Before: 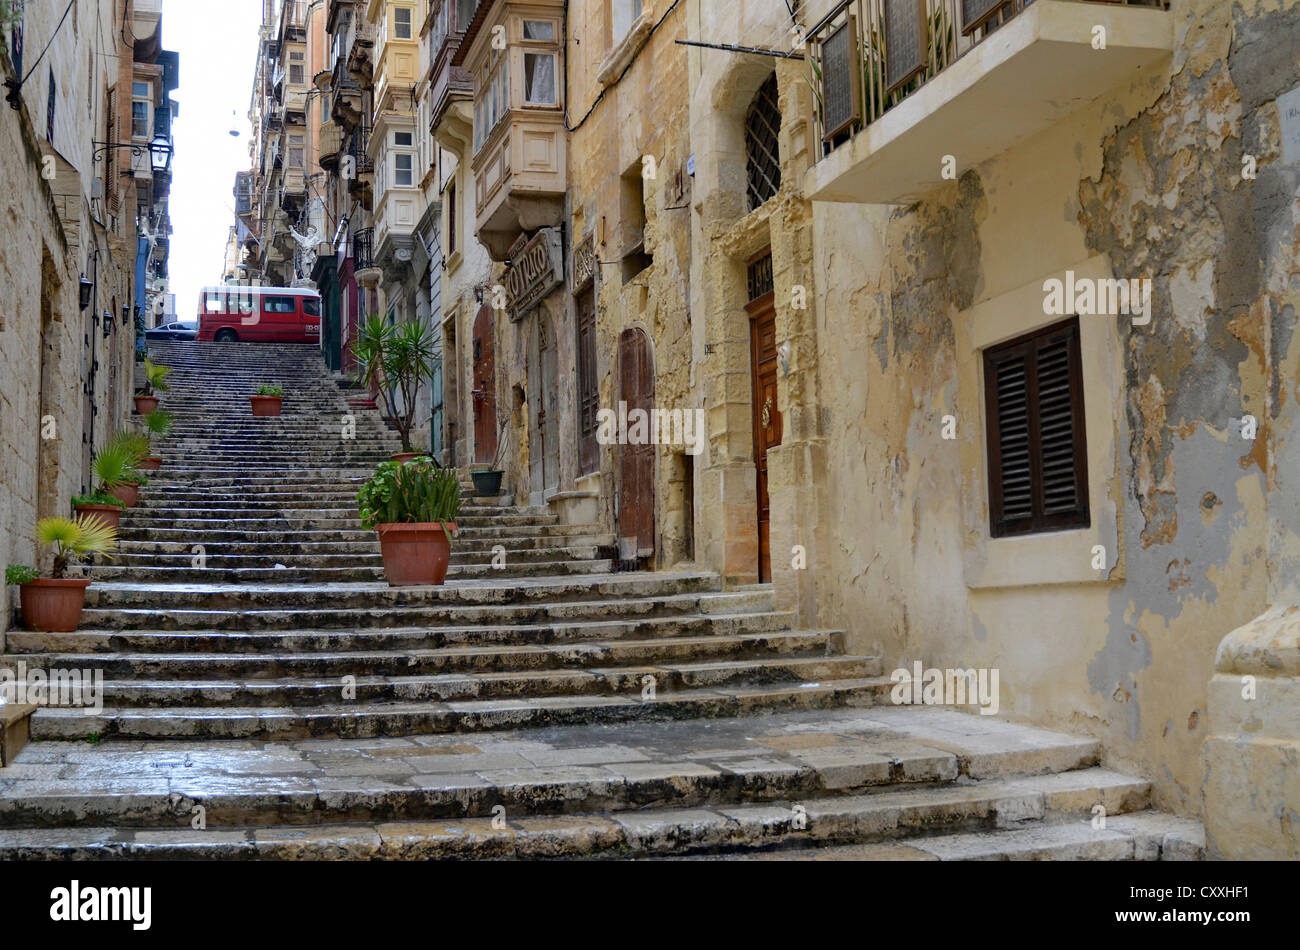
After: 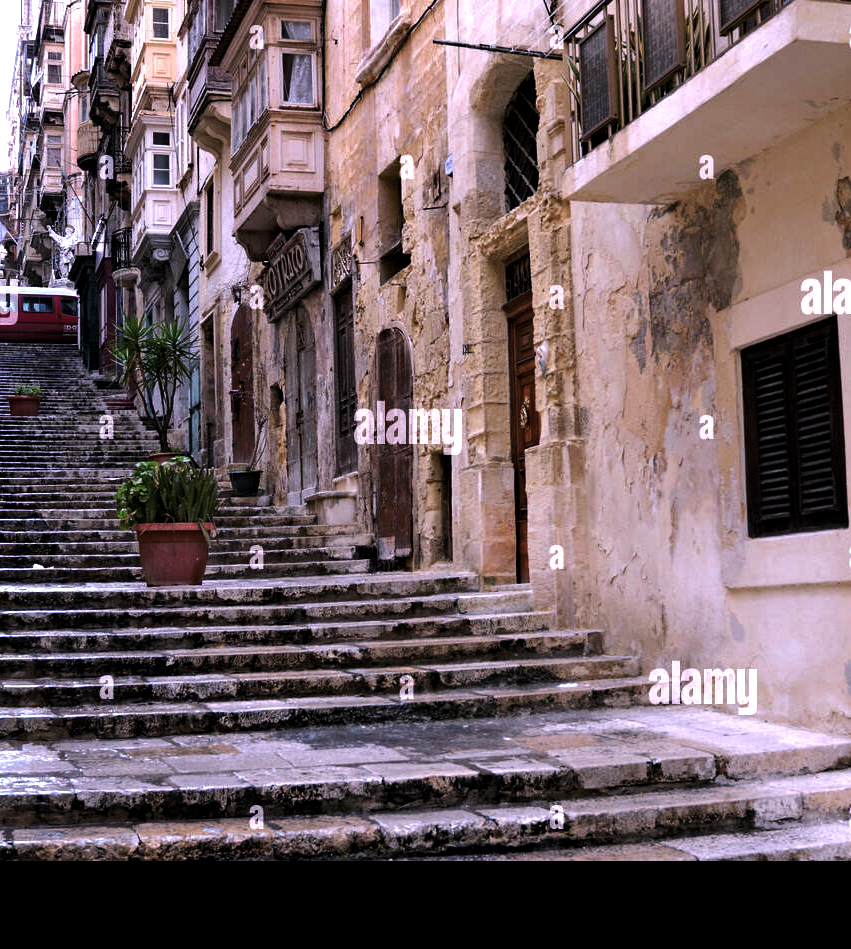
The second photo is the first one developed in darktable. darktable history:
crop and rotate: left 18.635%, right 15.869%
color correction: highlights a* 15.79, highlights b* -20.8
tone curve: curves: ch0 [(0, 0.021) (0.059, 0.053) (0.197, 0.191) (0.32, 0.311) (0.495, 0.505) (0.725, 0.731) (0.89, 0.919) (1, 1)]; ch1 [(0, 0) (0.094, 0.081) (0.285, 0.299) (0.401, 0.424) (0.453, 0.439) (0.495, 0.496) (0.54, 0.55) (0.615, 0.637) (0.657, 0.683) (1, 1)]; ch2 [(0, 0) (0.257, 0.217) (0.43, 0.421) (0.498, 0.507) (0.547, 0.539) (0.595, 0.56) (0.644, 0.599) (1, 1)], preserve colors none
levels: levels [0.044, 0.475, 0.791]
